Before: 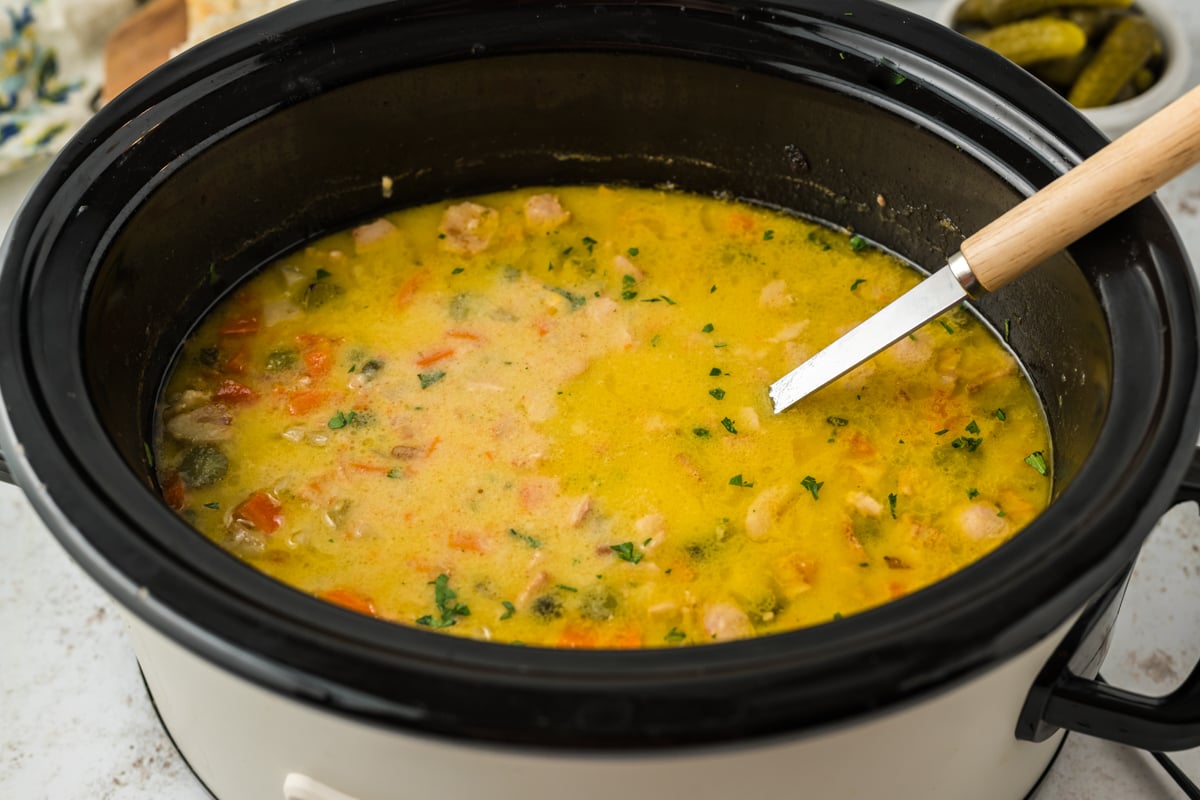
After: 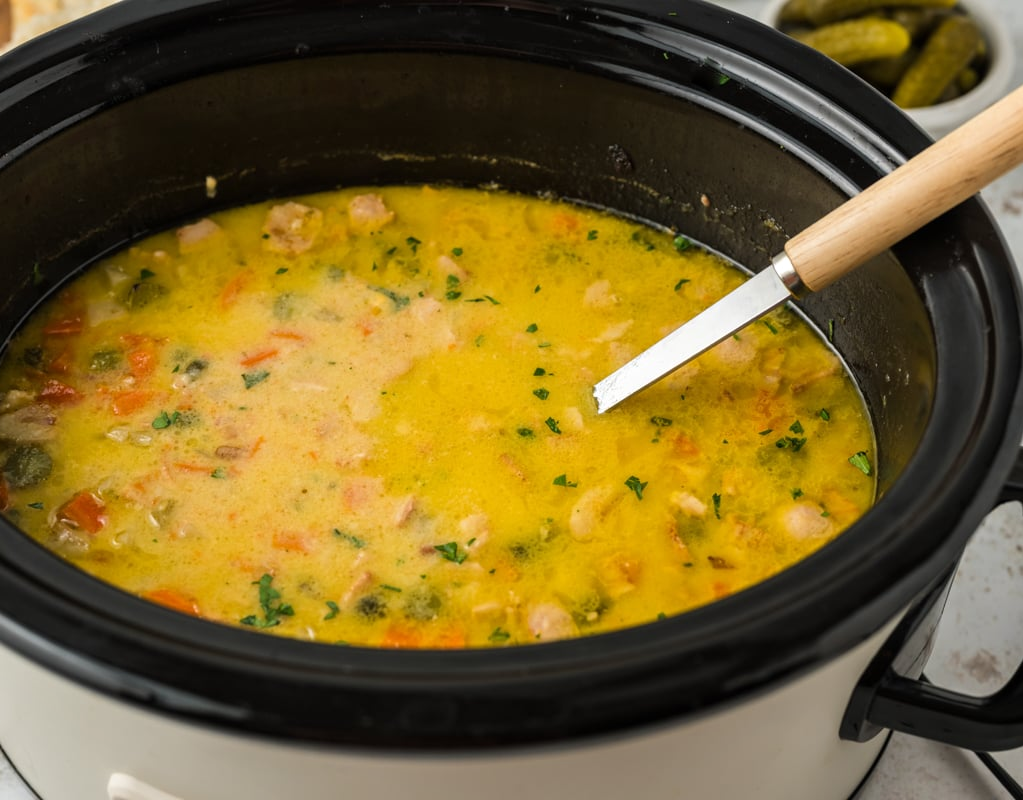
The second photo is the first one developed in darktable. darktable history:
crop and rotate: left 14.724%
tone equalizer: on, module defaults
